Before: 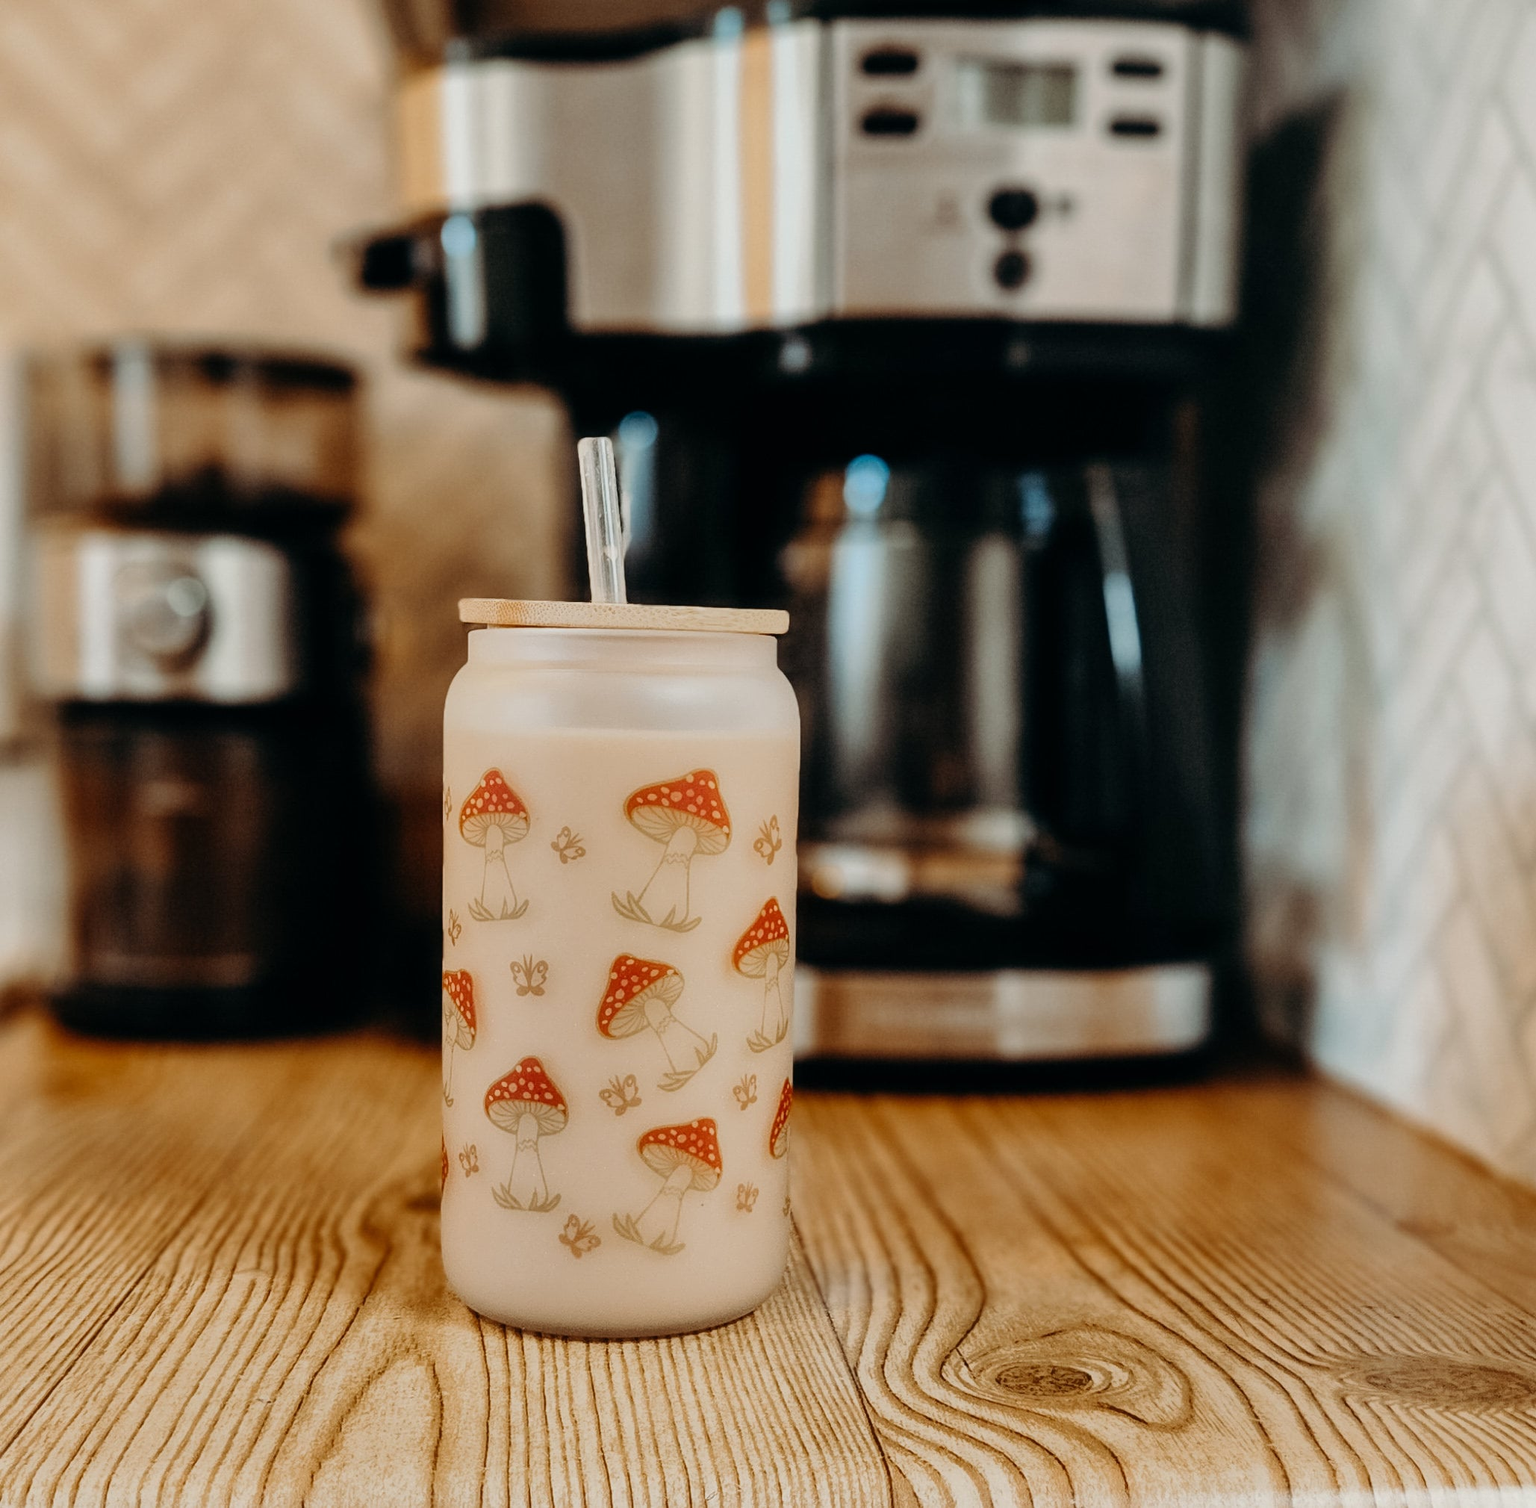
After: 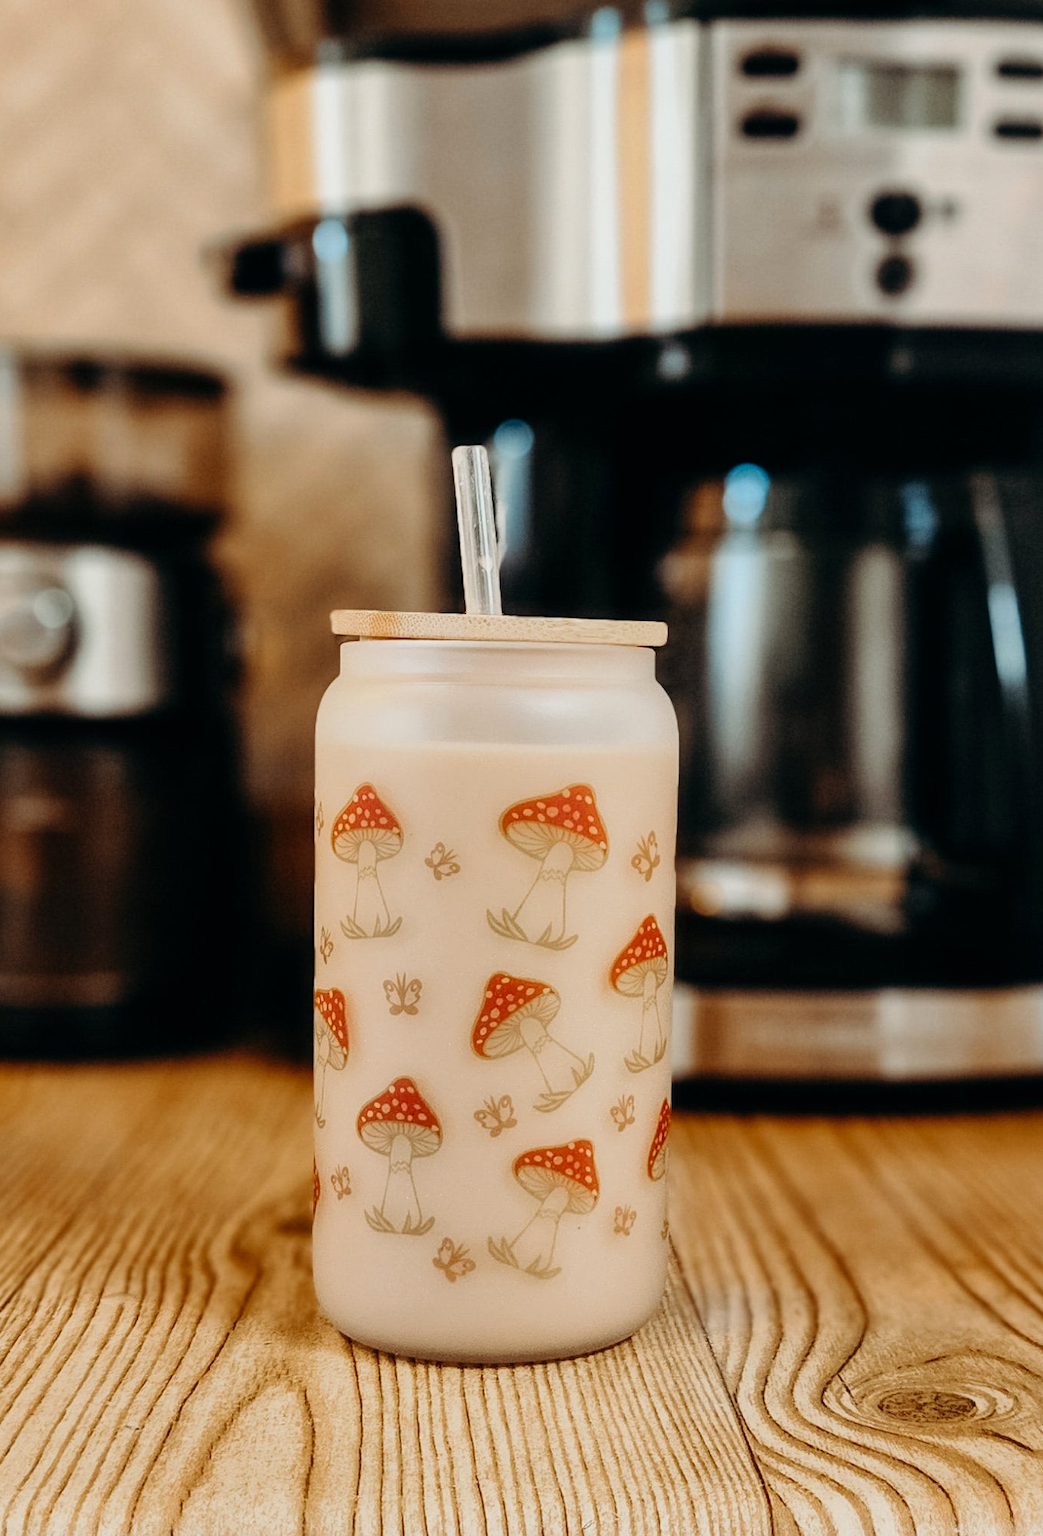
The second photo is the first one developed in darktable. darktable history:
crop and rotate: left 8.786%, right 24.548%
tone curve: curves: ch0 [(0, 0) (0.003, 0.003) (0.011, 0.012) (0.025, 0.026) (0.044, 0.047) (0.069, 0.073) (0.1, 0.105) (0.136, 0.143) (0.177, 0.187) (0.224, 0.237) (0.277, 0.293) (0.335, 0.354) (0.399, 0.422) (0.468, 0.495) (0.543, 0.574) (0.623, 0.659) (0.709, 0.749) (0.801, 0.846) (0.898, 0.932) (1, 1)], preserve colors none
